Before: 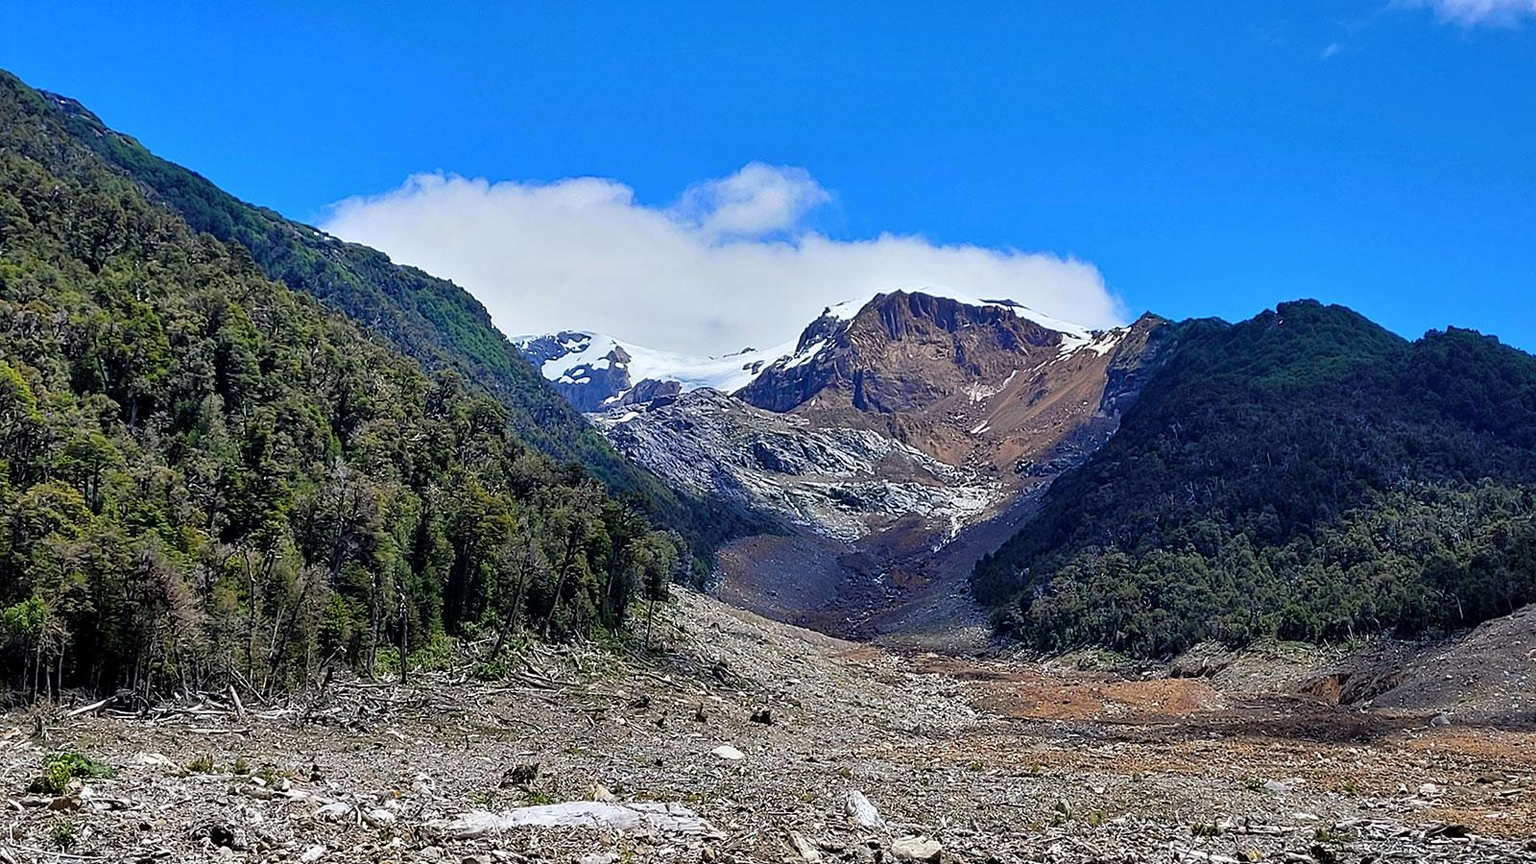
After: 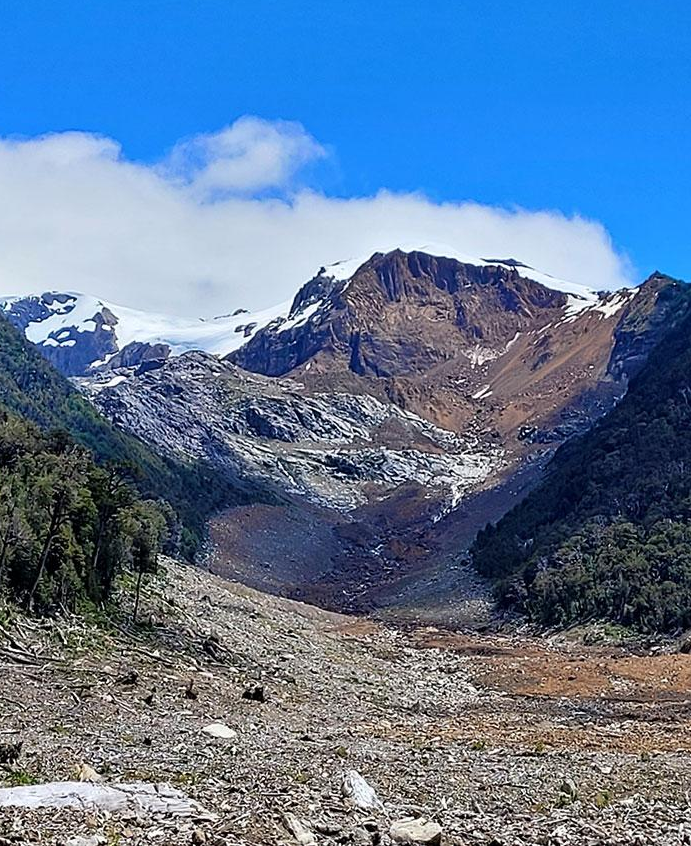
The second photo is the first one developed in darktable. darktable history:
crop: left 33.746%, top 5.971%, right 23.015%
